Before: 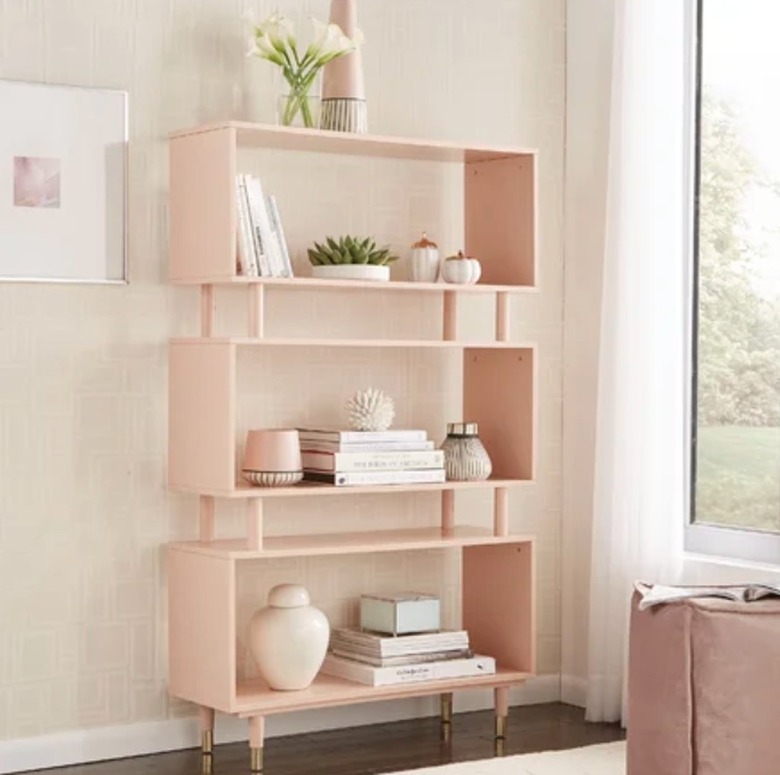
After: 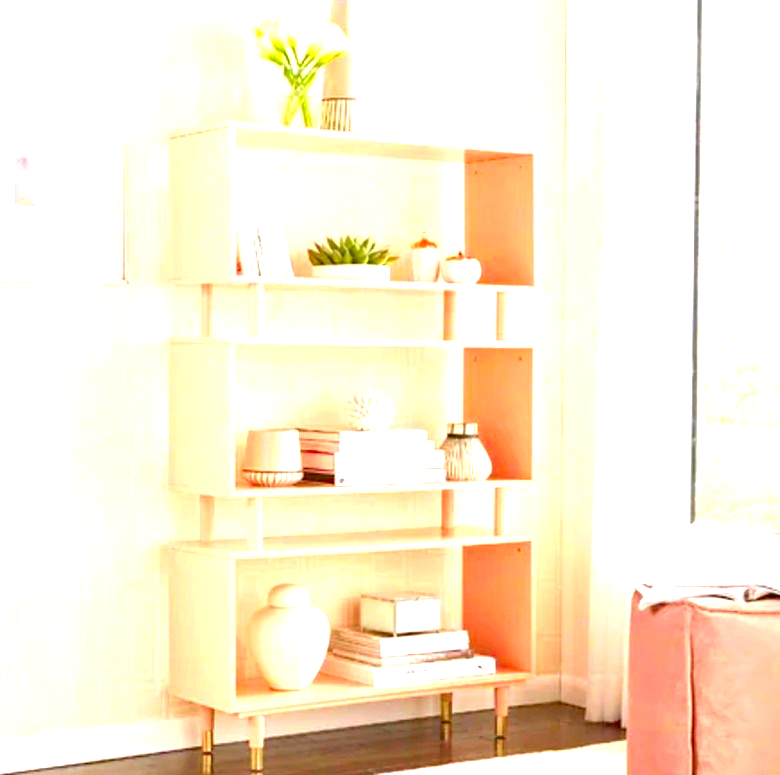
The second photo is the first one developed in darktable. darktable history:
haze removal: compatibility mode true
exposure: black level correction 0, exposure 1.464 EV, compensate highlight preservation false
color correction: highlights b* 0.002, saturation 1.8
